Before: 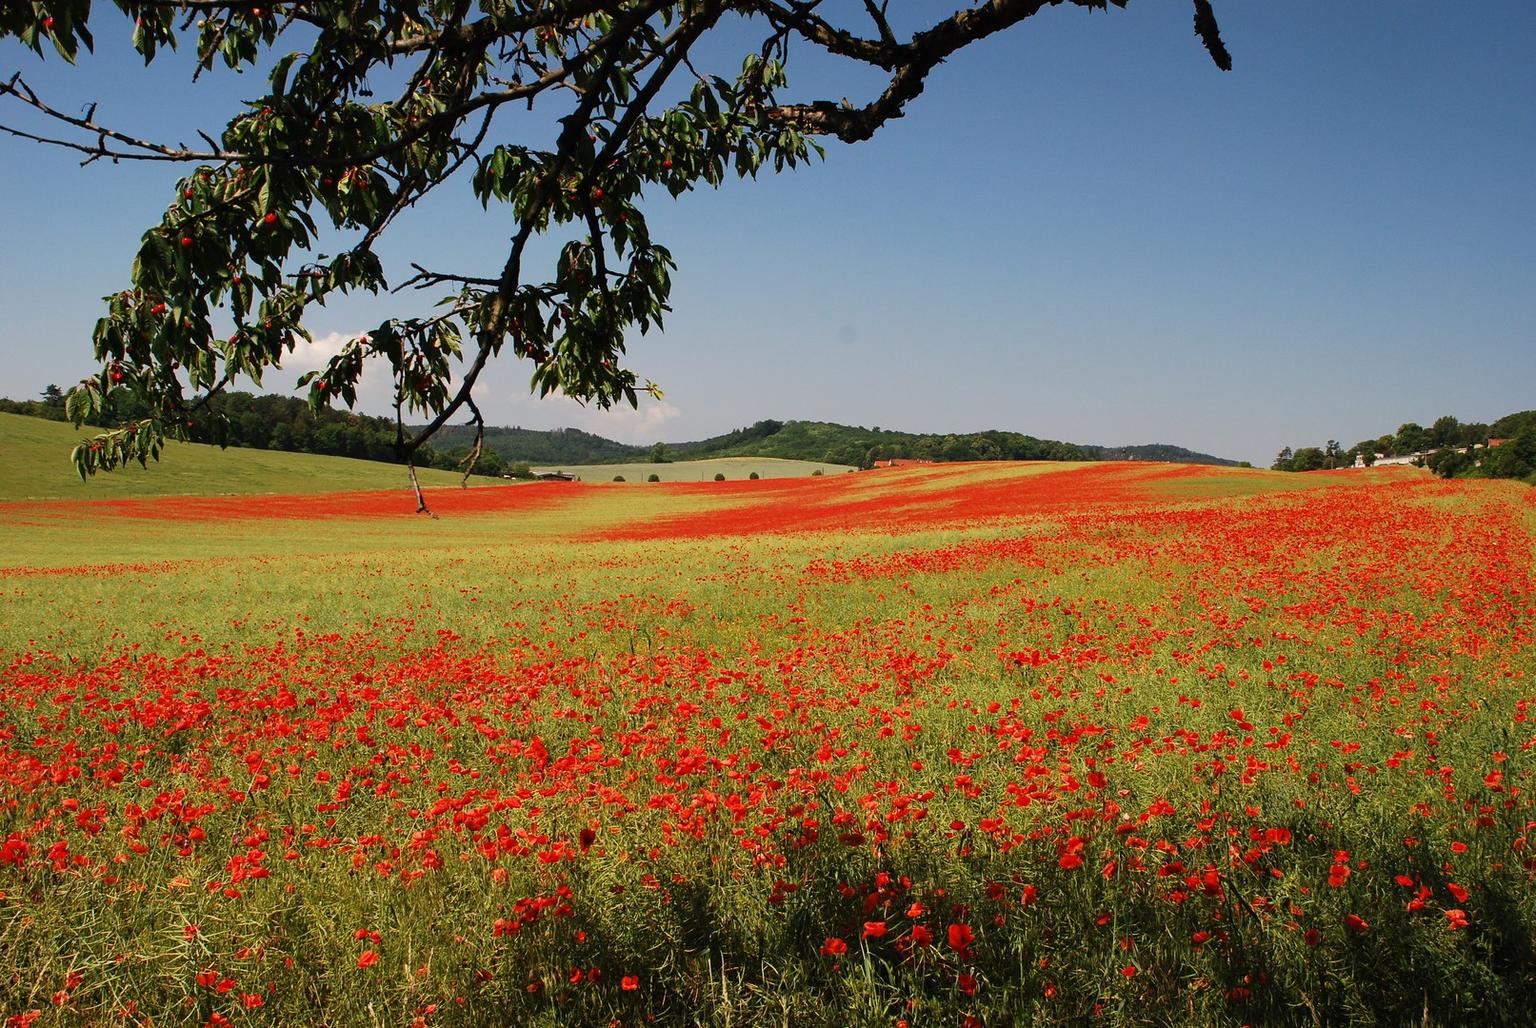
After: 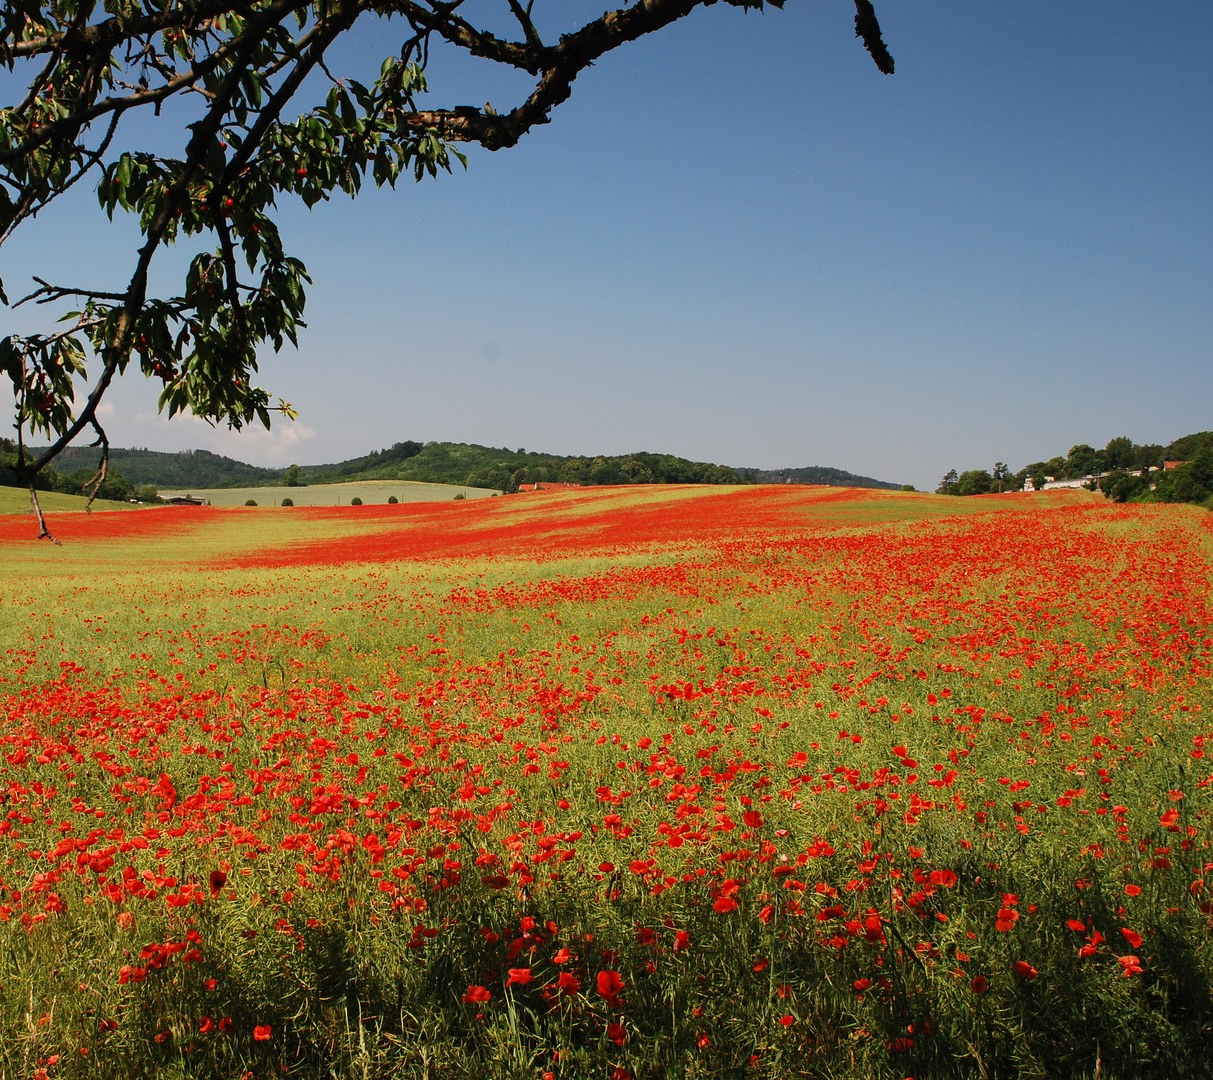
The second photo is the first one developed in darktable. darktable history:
crop and rotate: left 24.765%
